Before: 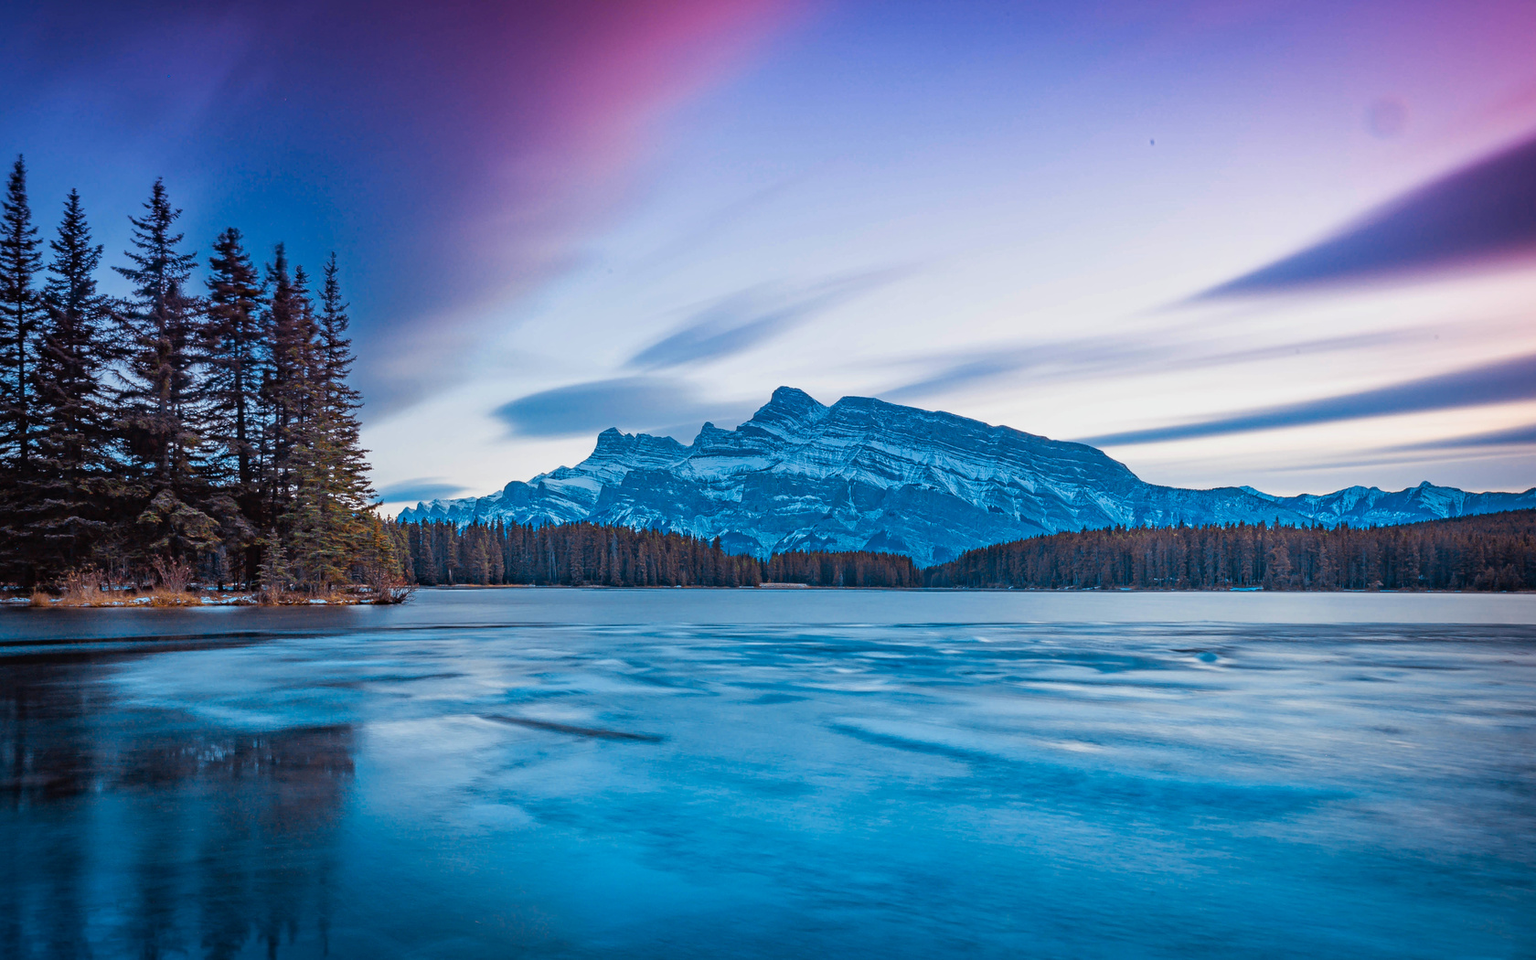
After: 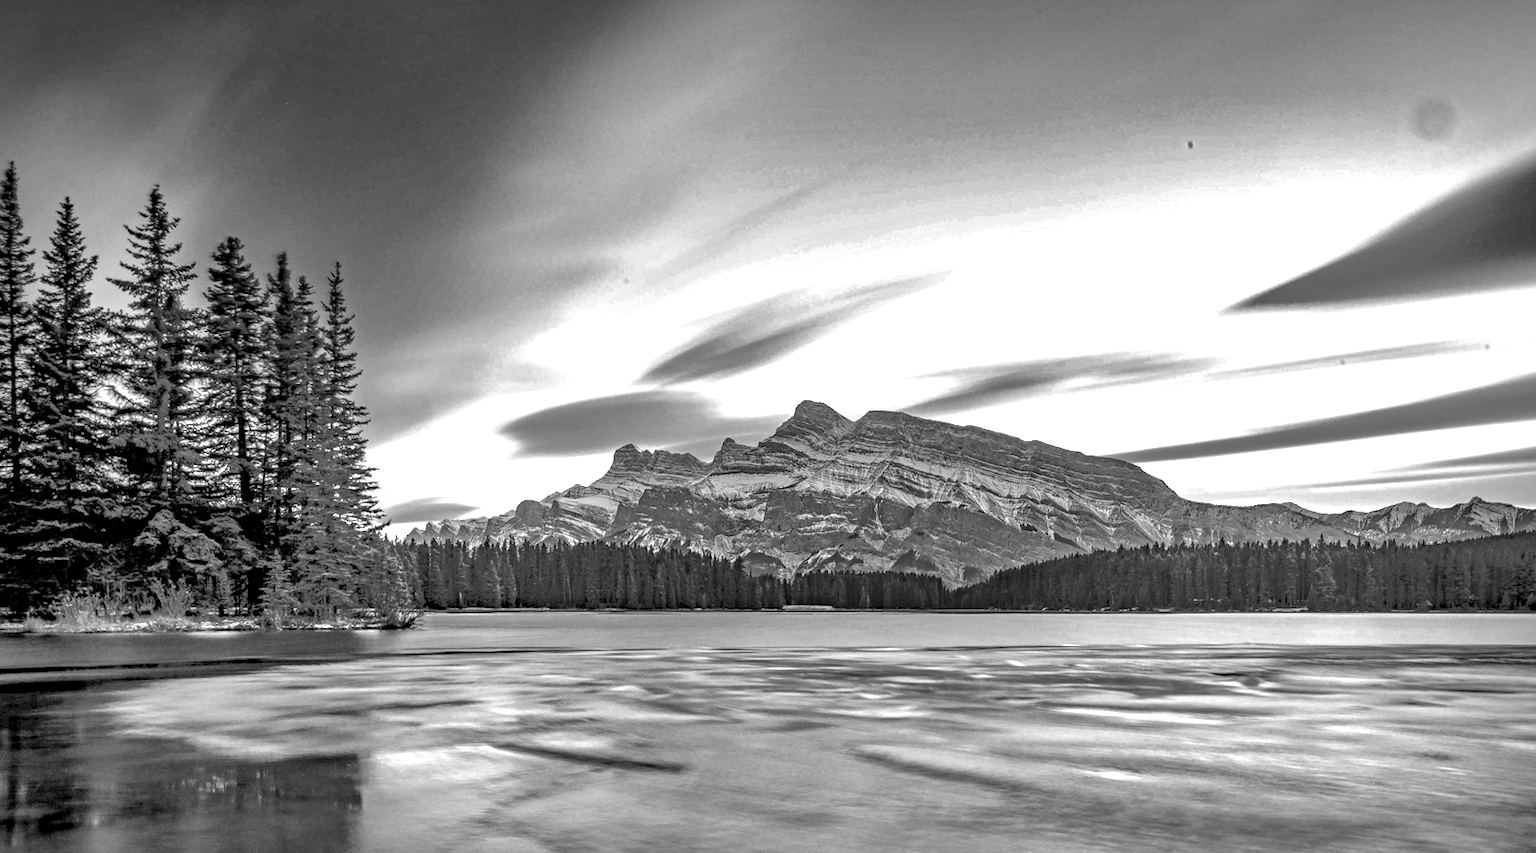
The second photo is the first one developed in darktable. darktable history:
exposure: exposure 0.661 EV, compensate highlight preservation false
tone equalizer: -8 EV -0.528 EV, -7 EV -0.319 EV, -6 EV -0.083 EV, -5 EV 0.413 EV, -4 EV 0.985 EV, -3 EV 0.791 EV, -2 EV -0.01 EV, -1 EV 0.14 EV, +0 EV -0.012 EV, smoothing 1
haze removal: compatibility mode true, adaptive false
monochrome: on, module defaults
white balance: red 1.138, green 0.996, blue 0.812
crop and rotate: angle 0.2°, left 0.275%, right 3.127%, bottom 14.18%
local contrast: highlights 60%, shadows 60%, detail 160%
shadows and highlights: shadows 40, highlights -60
